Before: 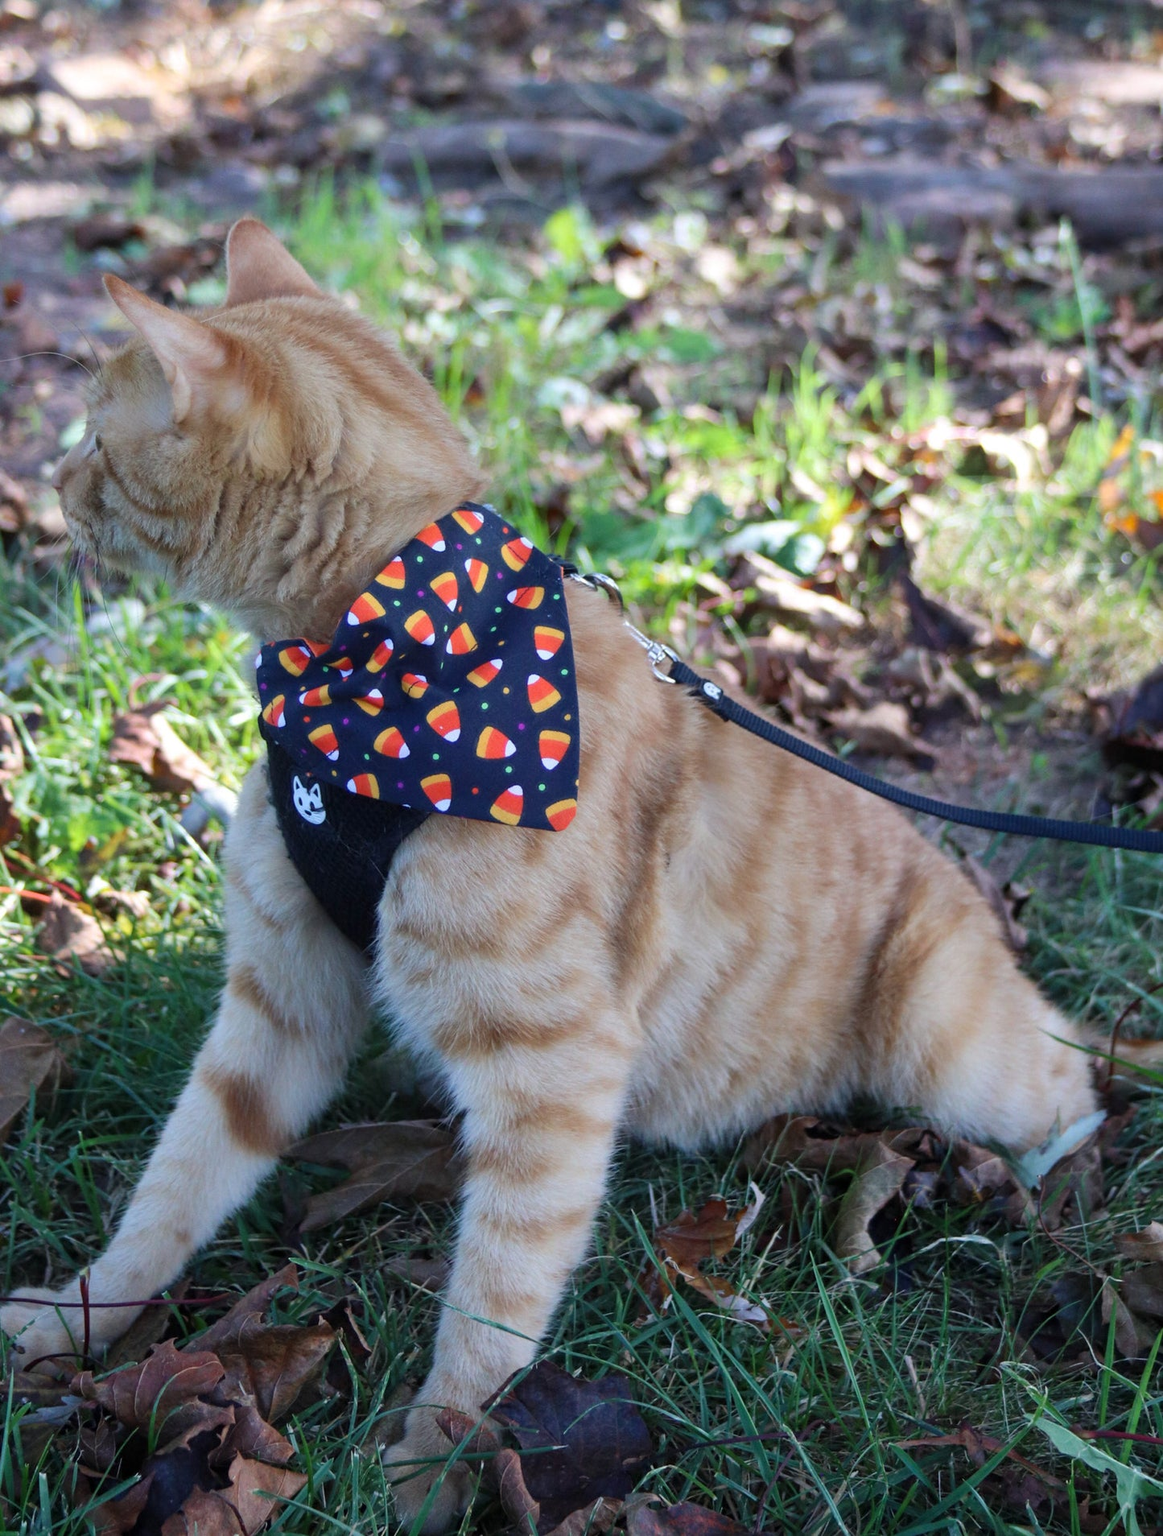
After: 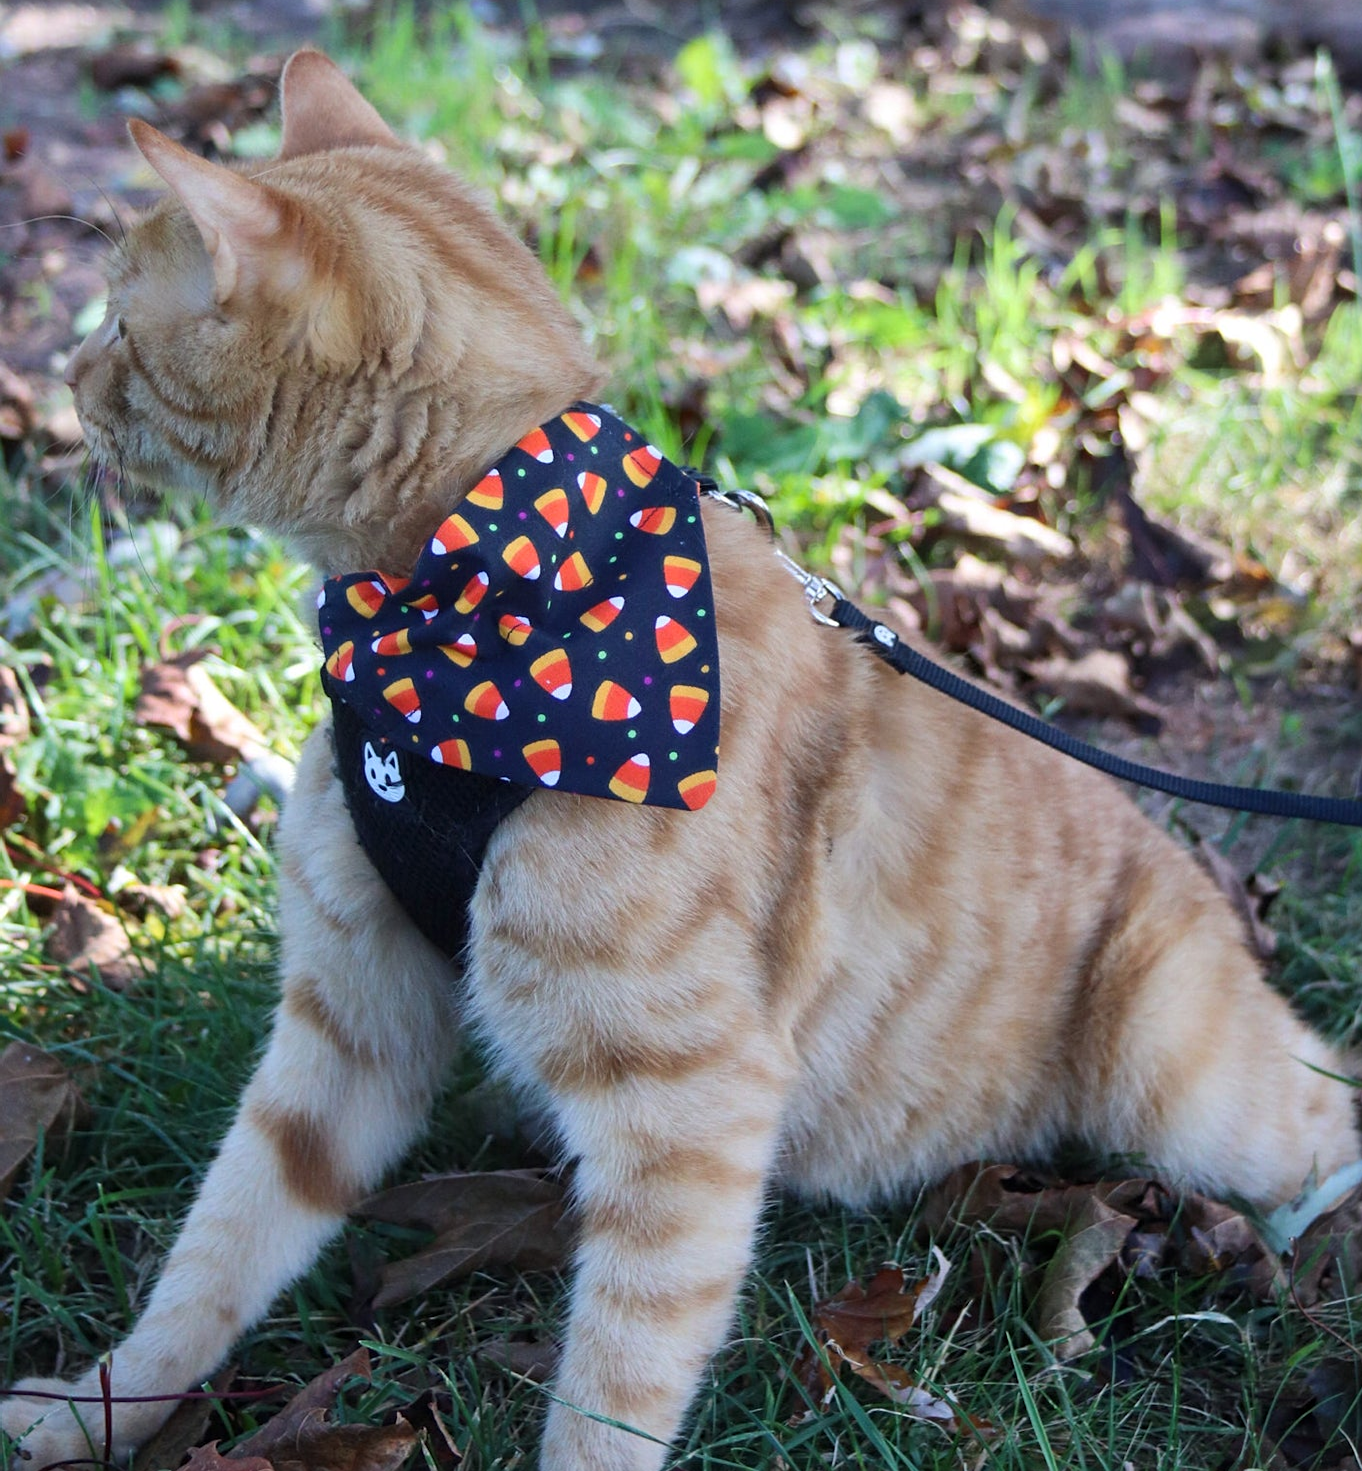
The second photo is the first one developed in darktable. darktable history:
sharpen: amount 0.2
tone curve: curves: ch0 [(0, 0) (0.265, 0.253) (0.732, 0.751) (1, 1)], color space Lab, linked channels, preserve colors none
crop and rotate: angle 0.03°, top 11.643%, right 5.651%, bottom 11.189%
